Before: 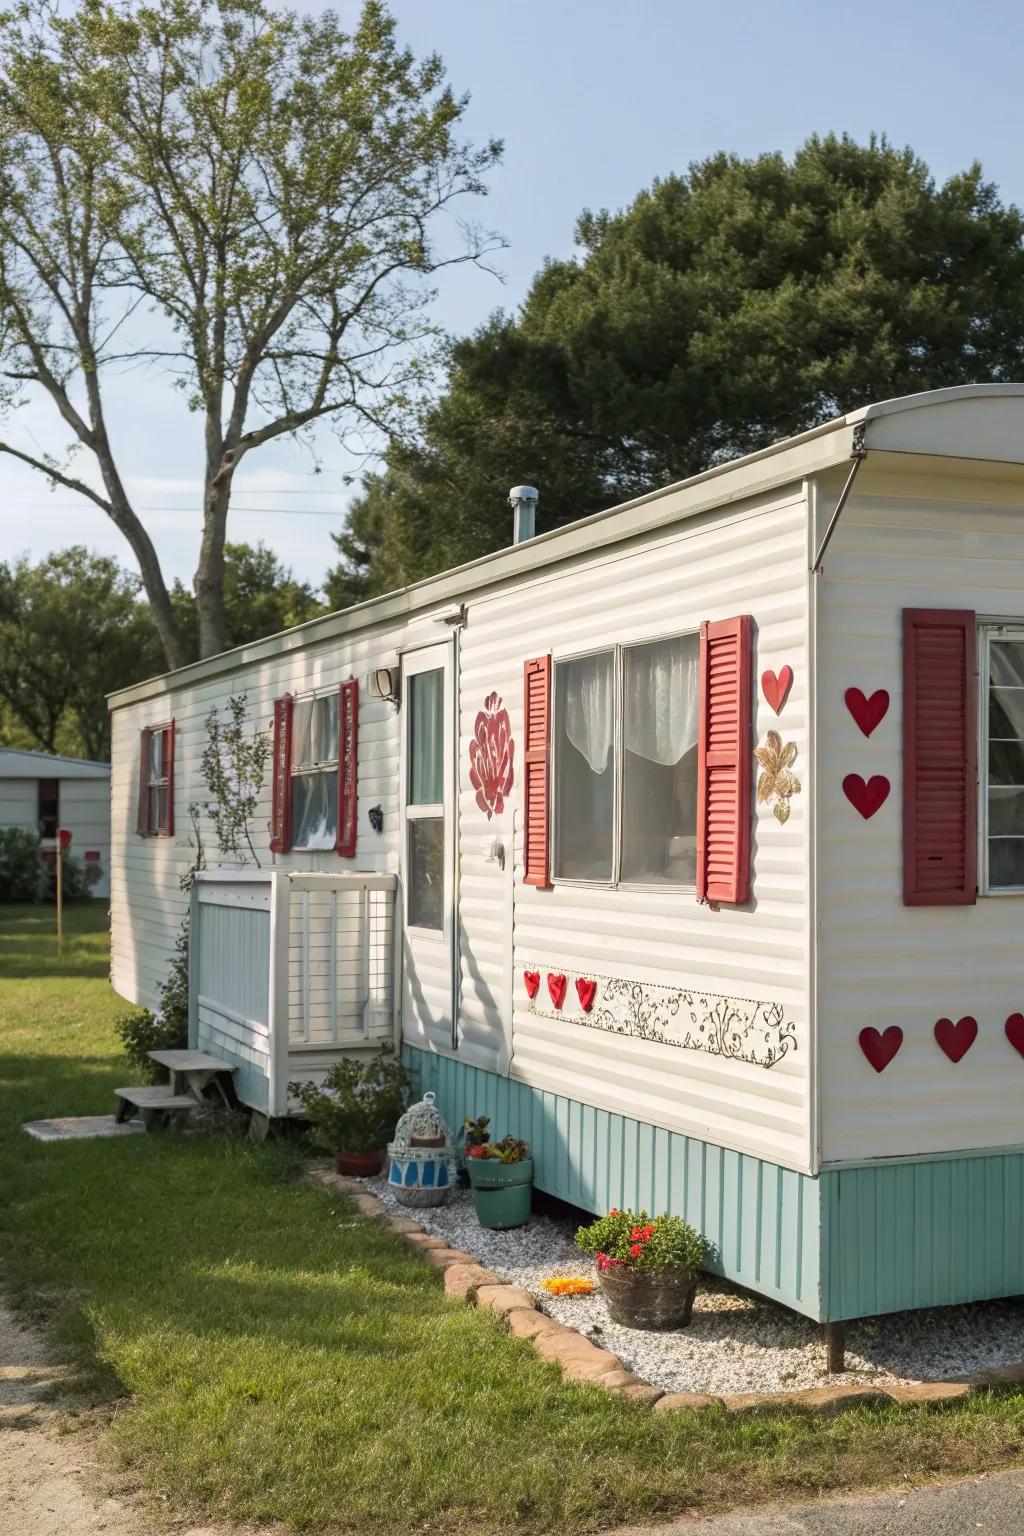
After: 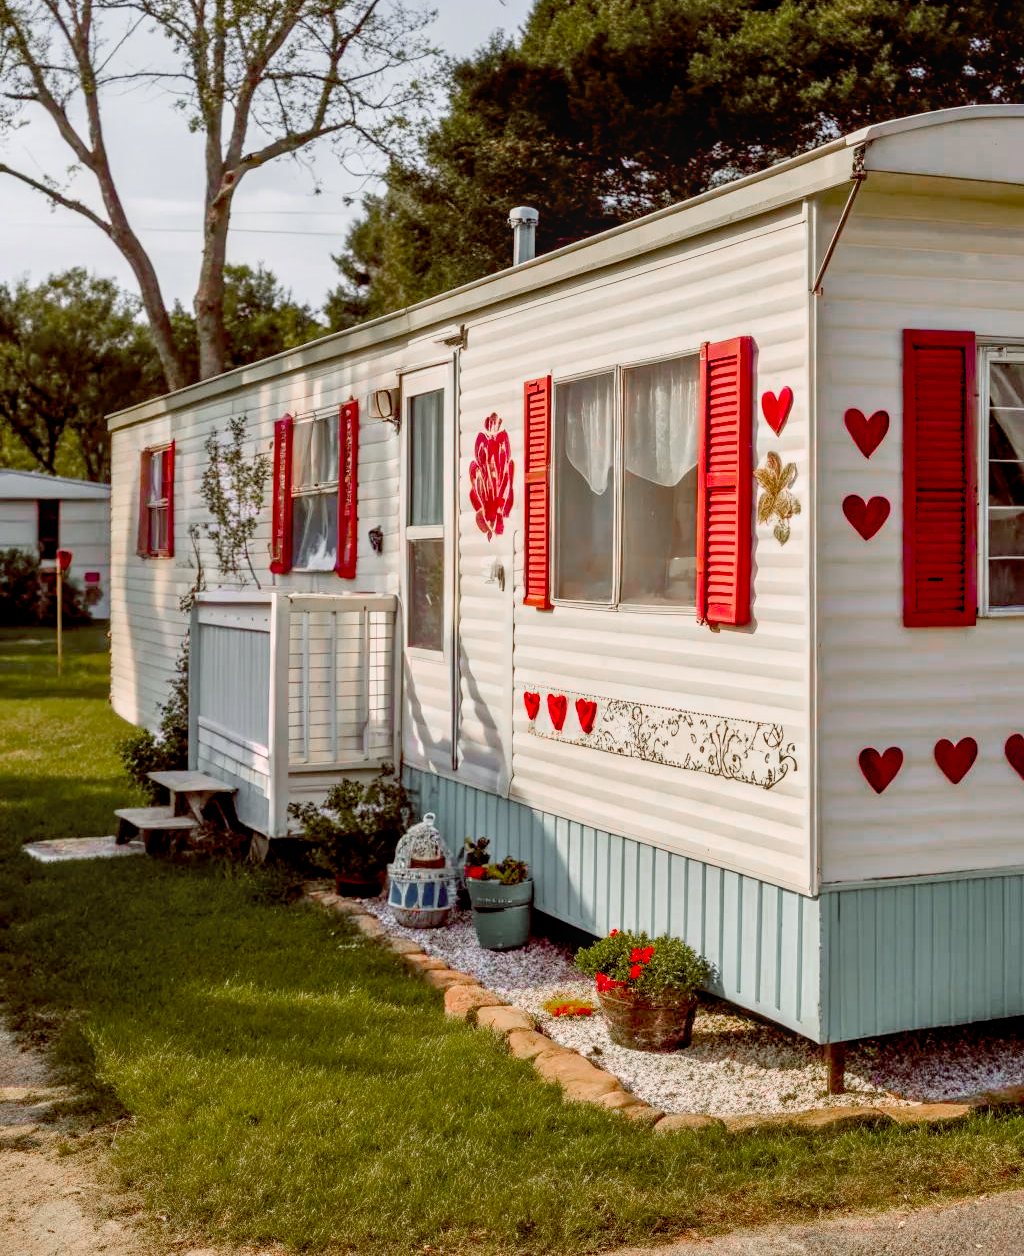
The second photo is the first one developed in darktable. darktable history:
local contrast: on, module defaults
contrast brightness saturation: saturation -0.042
crop and rotate: top 18.201%
filmic rgb: black relative exposure -7.57 EV, white relative exposure 4.63 EV, target black luminance 0%, hardness 3.54, latitude 50.46%, contrast 1.039, highlights saturation mix 9.05%, shadows ↔ highlights balance -0.152%, color science v4 (2020), contrast in shadows soft, contrast in highlights soft
tone equalizer: -8 EV 0.017 EV, -7 EV -0.023 EV, -6 EV 0.031 EV, -5 EV 0.04 EV, -4 EV 0.273 EV, -3 EV 0.623 EV, -2 EV 0.566 EV, -1 EV 0.194 EV, +0 EV 0.039 EV
color zones: curves: ch0 [(0, 0.48) (0.209, 0.398) (0.305, 0.332) (0.429, 0.493) (0.571, 0.5) (0.714, 0.5) (0.857, 0.5) (1, 0.48)]; ch1 [(0, 0.736) (0.143, 0.625) (0.225, 0.371) (0.429, 0.256) (0.571, 0.241) (0.714, 0.213) (0.857, 0.48) (1, 0.736)]; ch2 [(0, 0.448) (0.143, 0.498) (0.286, 0.5) (0.429, 0.5) (0.571, 0.5) (0.714, 0.5) (0.857, 0.5) (1, 0.448)]
color balance rgb: global offset › luminance -0.217%, global offset › chroma 0.268%, perceptual saturation grading › global saturation 35.089%, perceptual saturation grading › highlights -29.818%, perceptual saturation grading › shadows 34.78%, perceptual brilliance grading › highlights 10.943%, perceptual brilliance grading › shadows -11.232%
